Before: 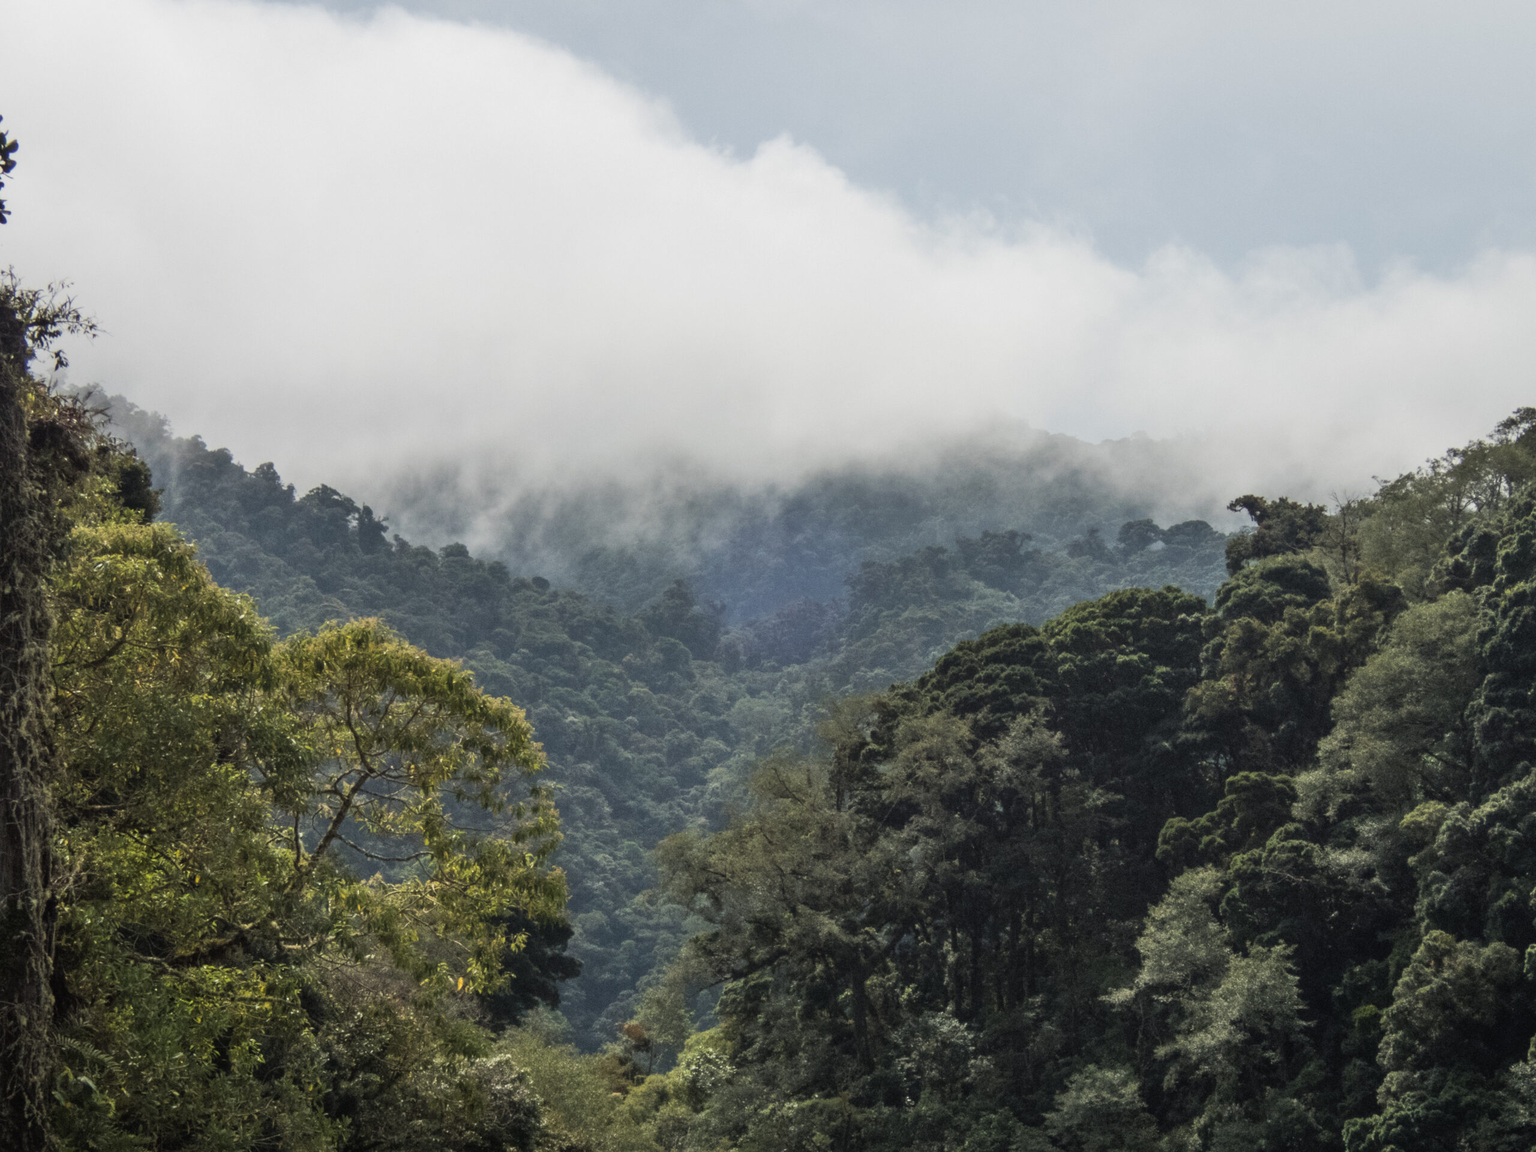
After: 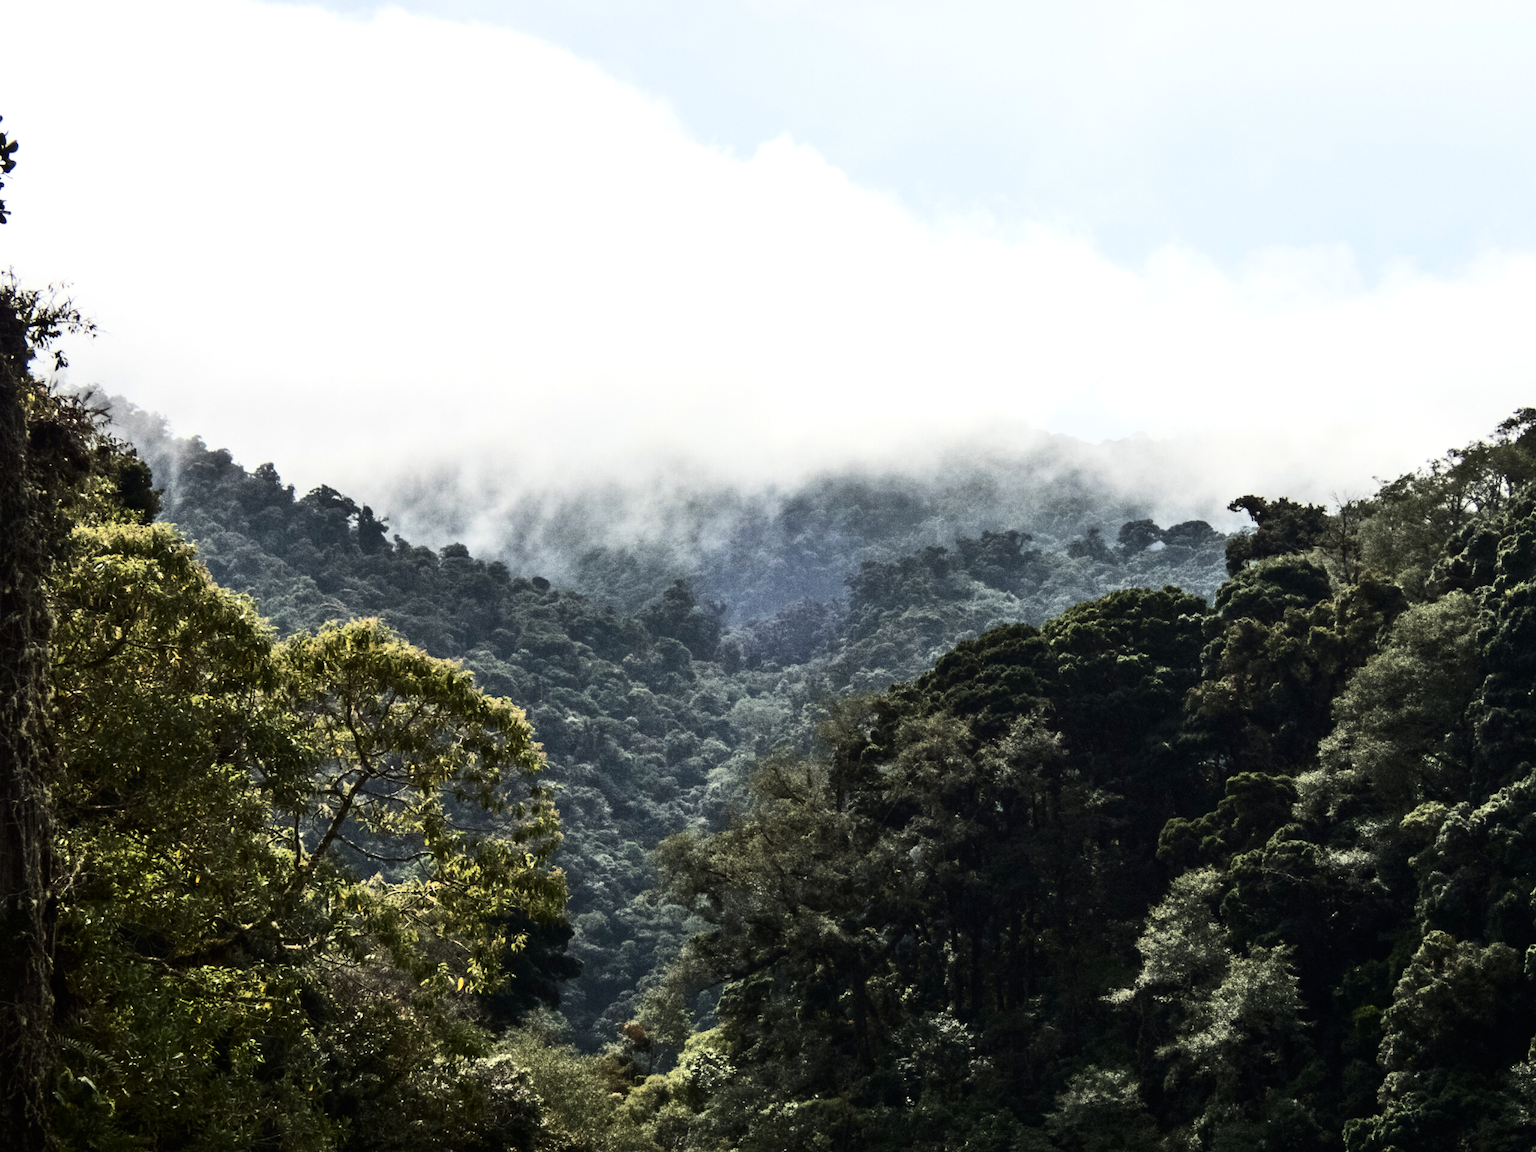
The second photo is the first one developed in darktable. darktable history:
contrast brightness saturation: contrast 0.274
tone equalizer: -8 EV -0.734 EV, -7 EV -0.73 EV, -6 EV -0.622 EV, -5 EV -0.406 EV, -3 EV 0.394 EV, -2 EV 0.6 EV, -1 EV 0.678 EV, +0 EV 0.727 EV, edges refinement/feathering 500, mask exposure compensation -1.57 EV, preserve details no
